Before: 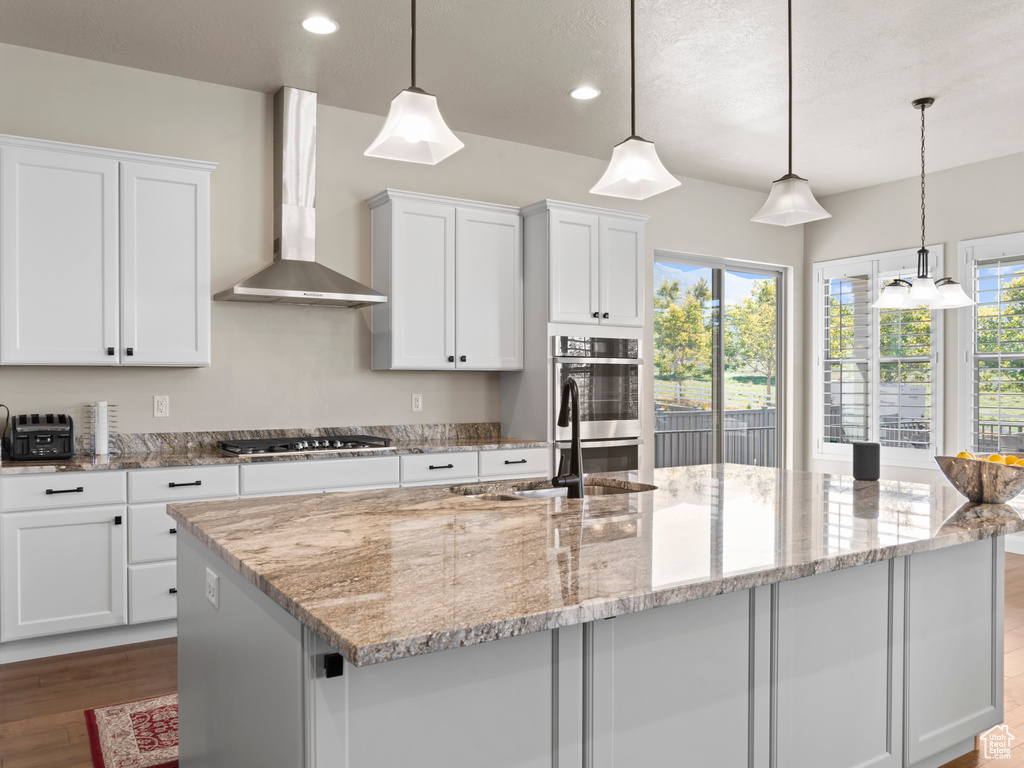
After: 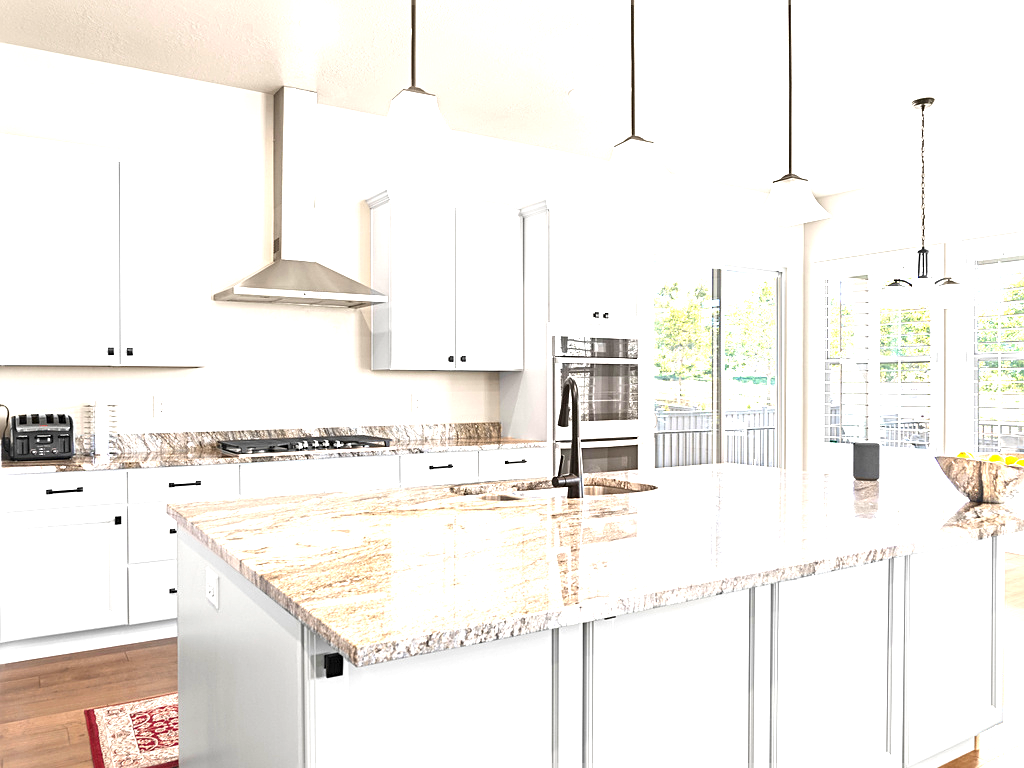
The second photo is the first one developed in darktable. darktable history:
sharpen: on, module defaults
exposure: black level correction 0, exposure 1.67 EV, compensate exposure bias true, compensate highlight preservation false
